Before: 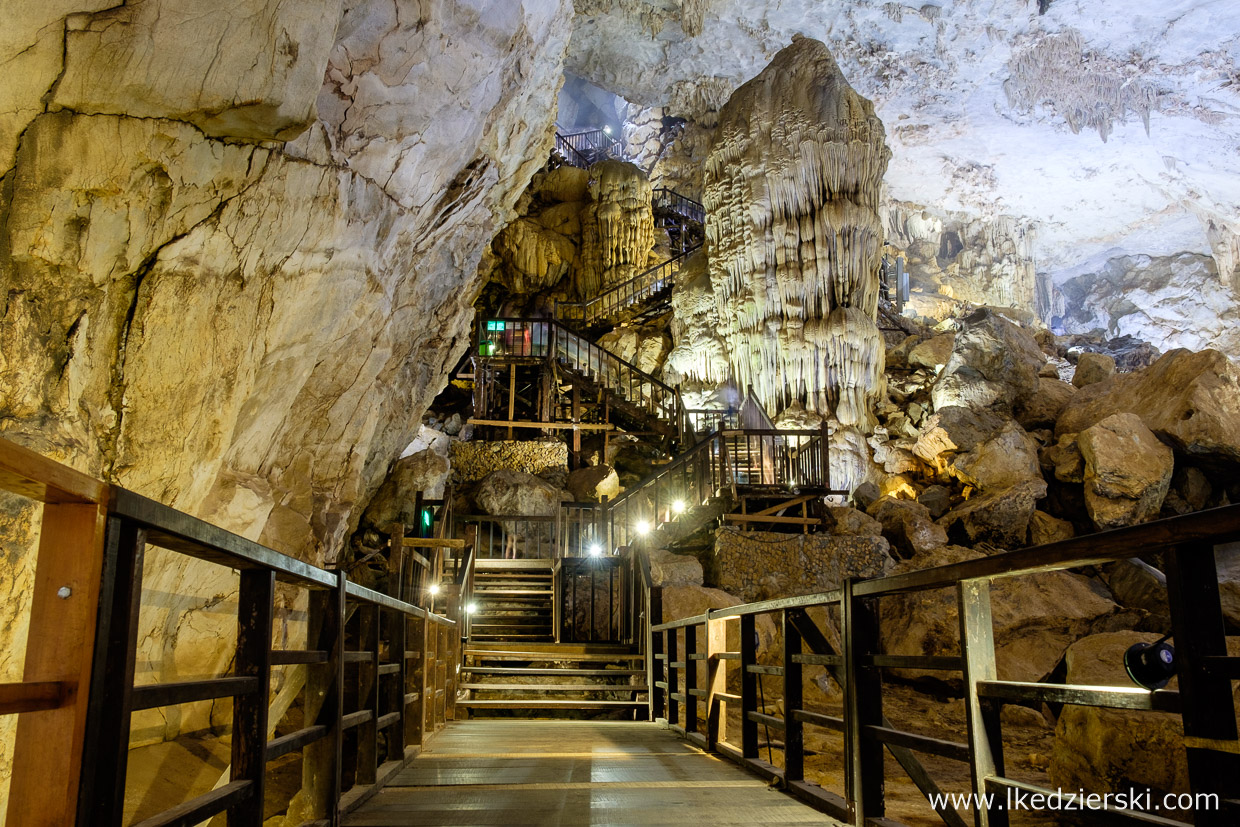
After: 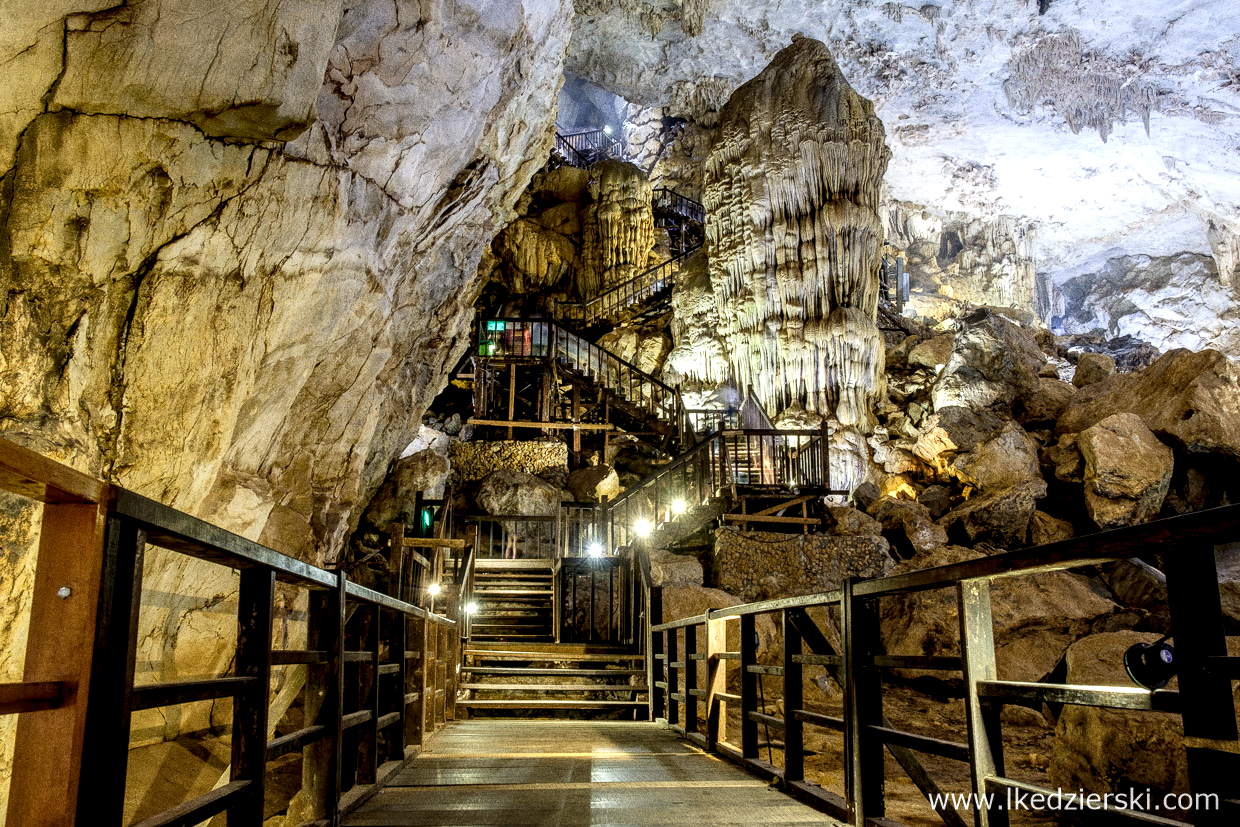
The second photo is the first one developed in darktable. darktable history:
local contrast: highlights 60%, shadows 60%, detail 160%
grain: coarseness 0.09 ISO, strength 40%
